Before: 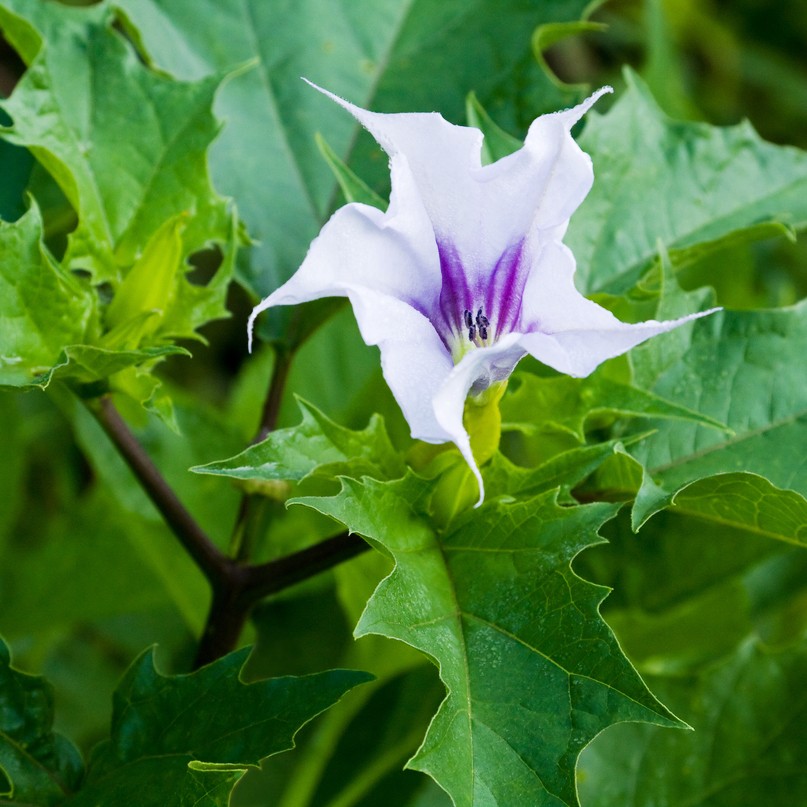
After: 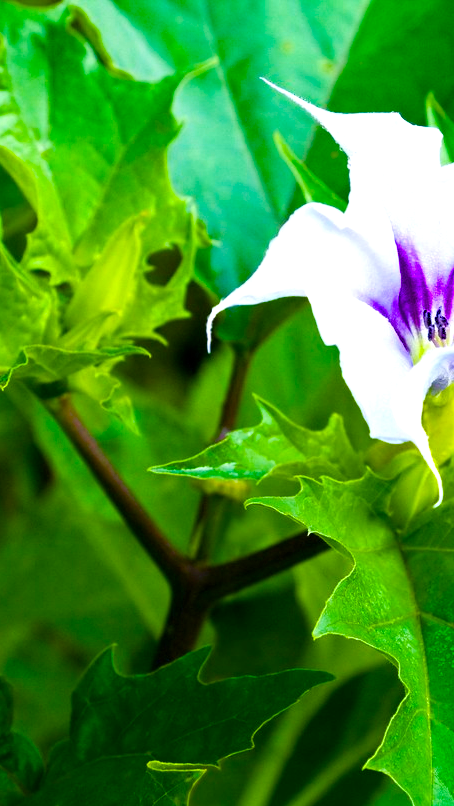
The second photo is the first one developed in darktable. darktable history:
color balance rgb: linear chroma grading › shadows 10%, linear chroma grading › highlights 10%, linear chroma grading › global chroma 15%, linear chroma grading › mid-tones 15%, perceptual saturation grading › global saturation 40%, perceptual saturation grading › highlights -25%, perceptual saturation grading › mid-tones 35%, perceptual saturation grading › shadows 35%, perceptual brilliance grading › global brilliance 11.29%, global vibrance 11.29%
exposure: exposure 0.2 EV, compensate highlight preservation false
crop: left 5.114%, right 38.589%
tone equalizer: on, module defaults
